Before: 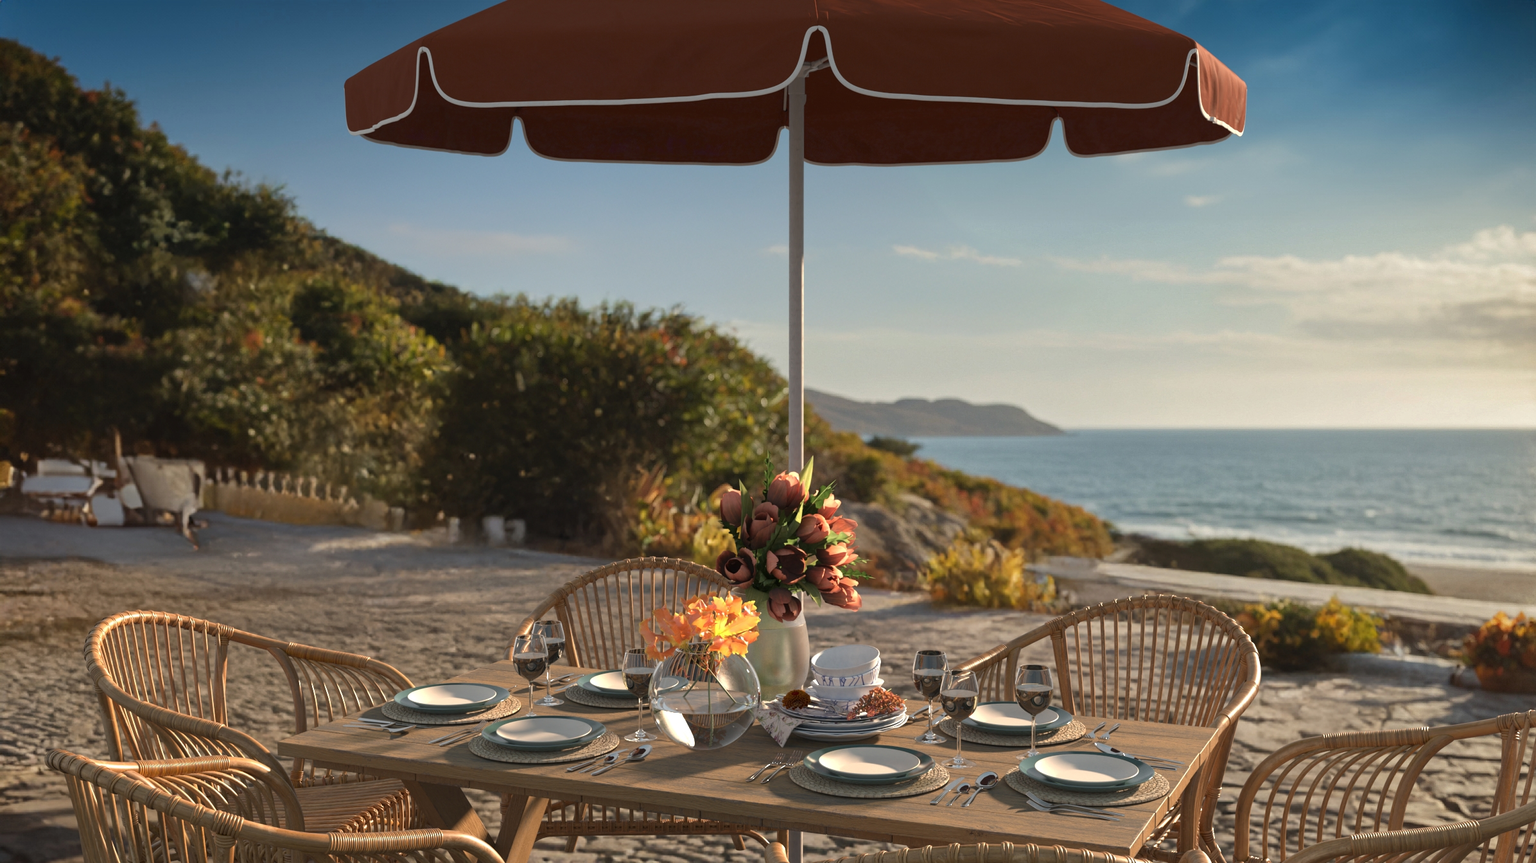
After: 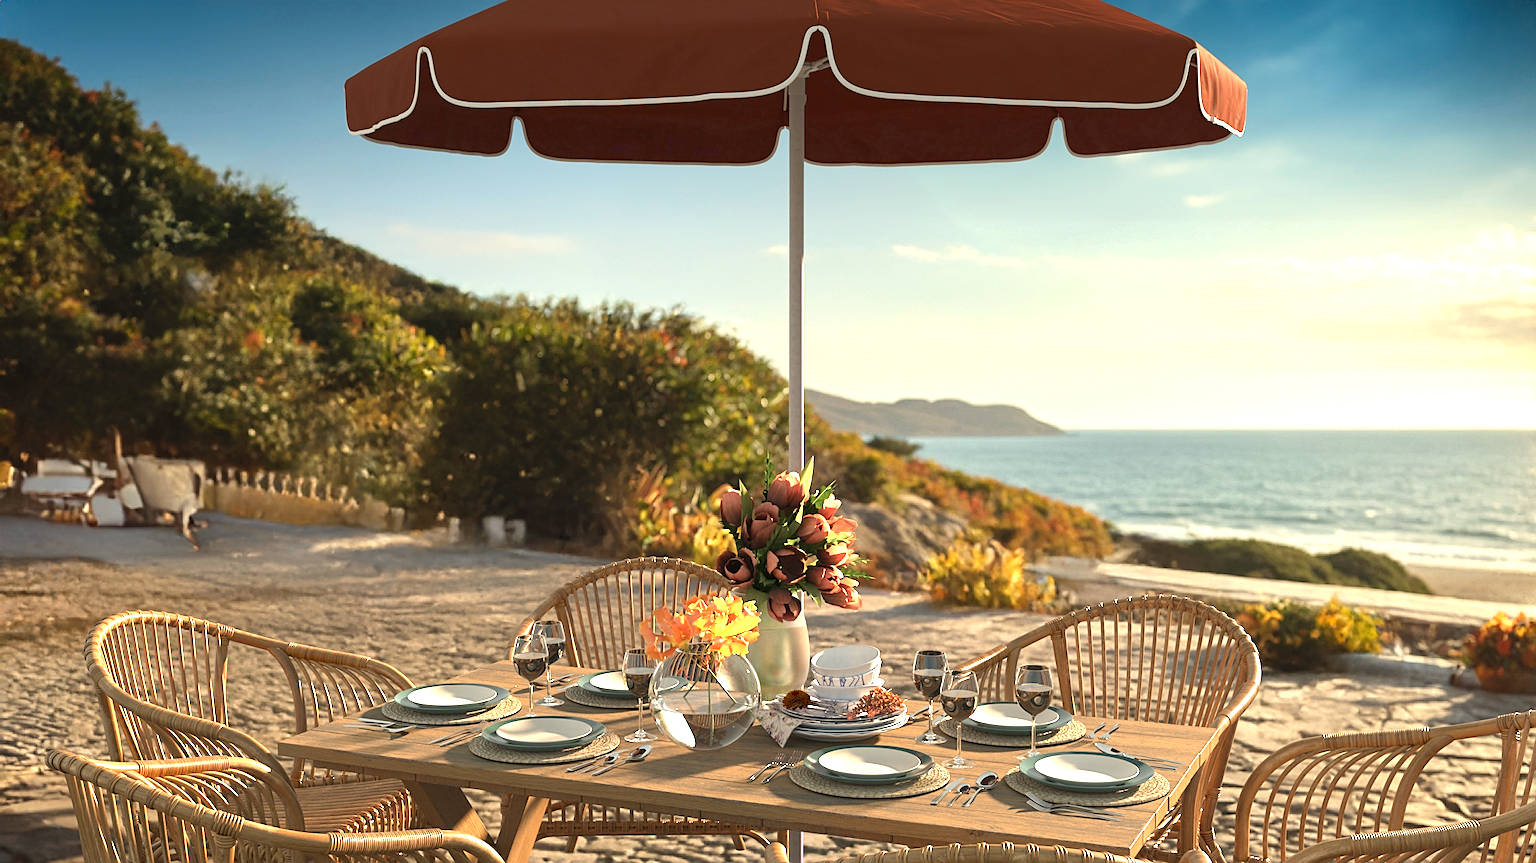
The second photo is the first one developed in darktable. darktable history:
white balance: red 1.029, blue 0.92
levels: levels [0, 0.374, 0.749]
sharpen: on, module defaults
